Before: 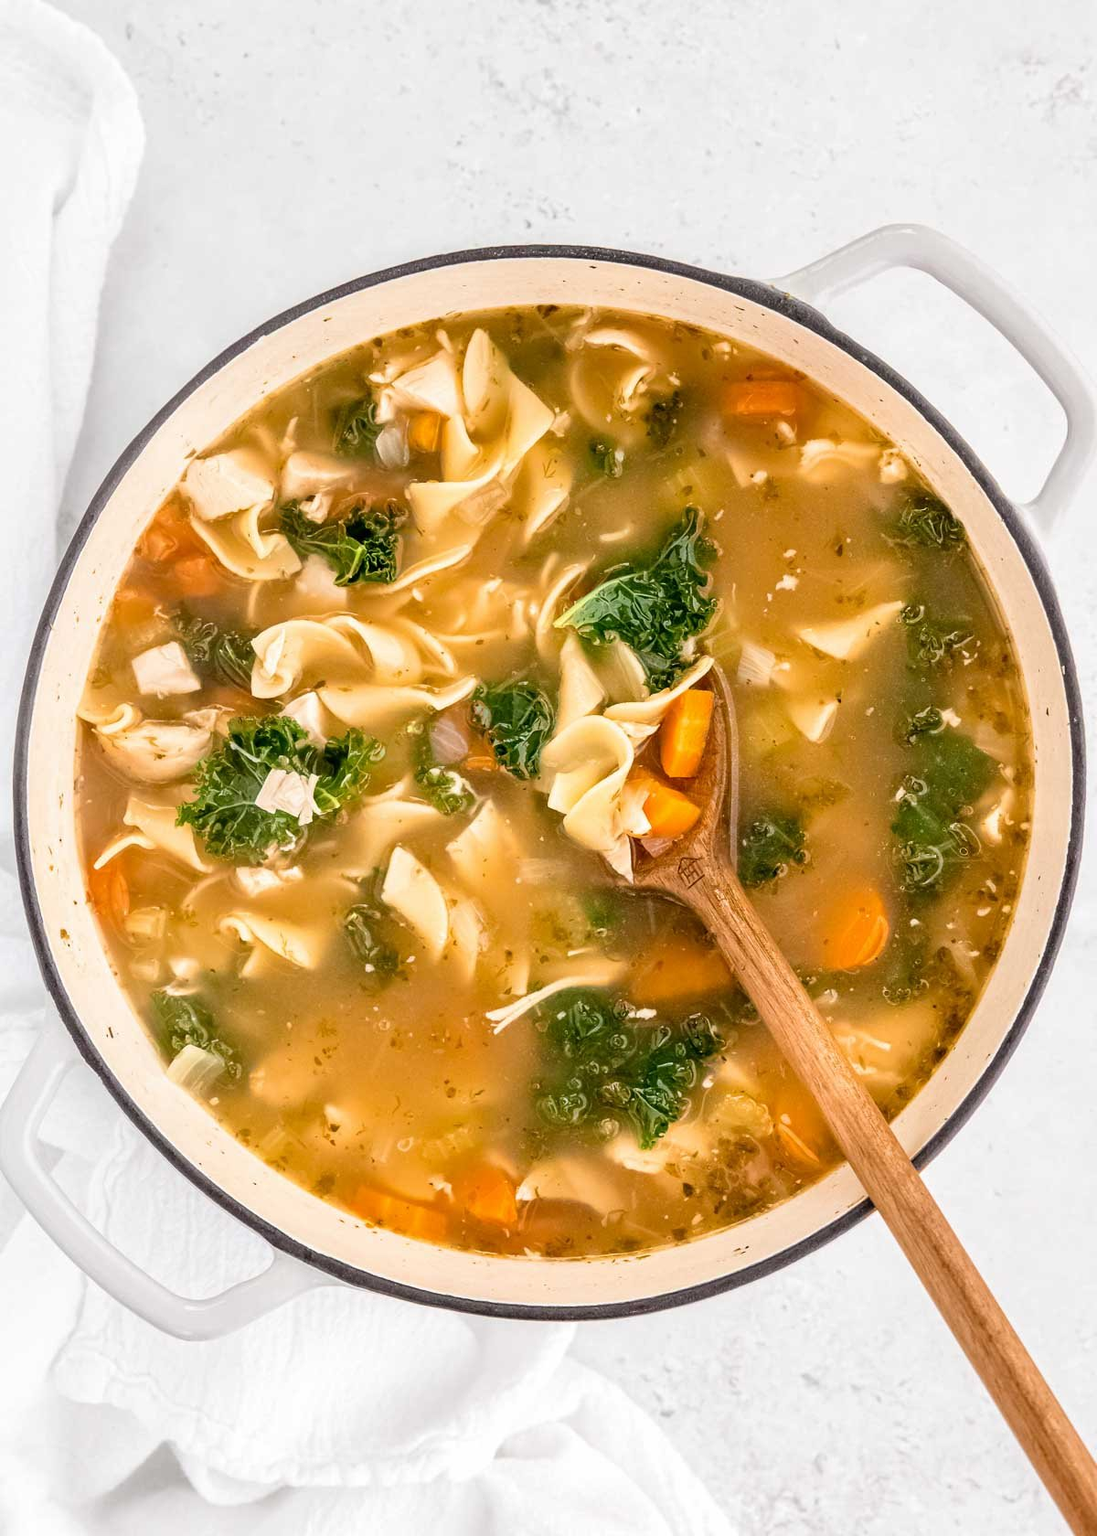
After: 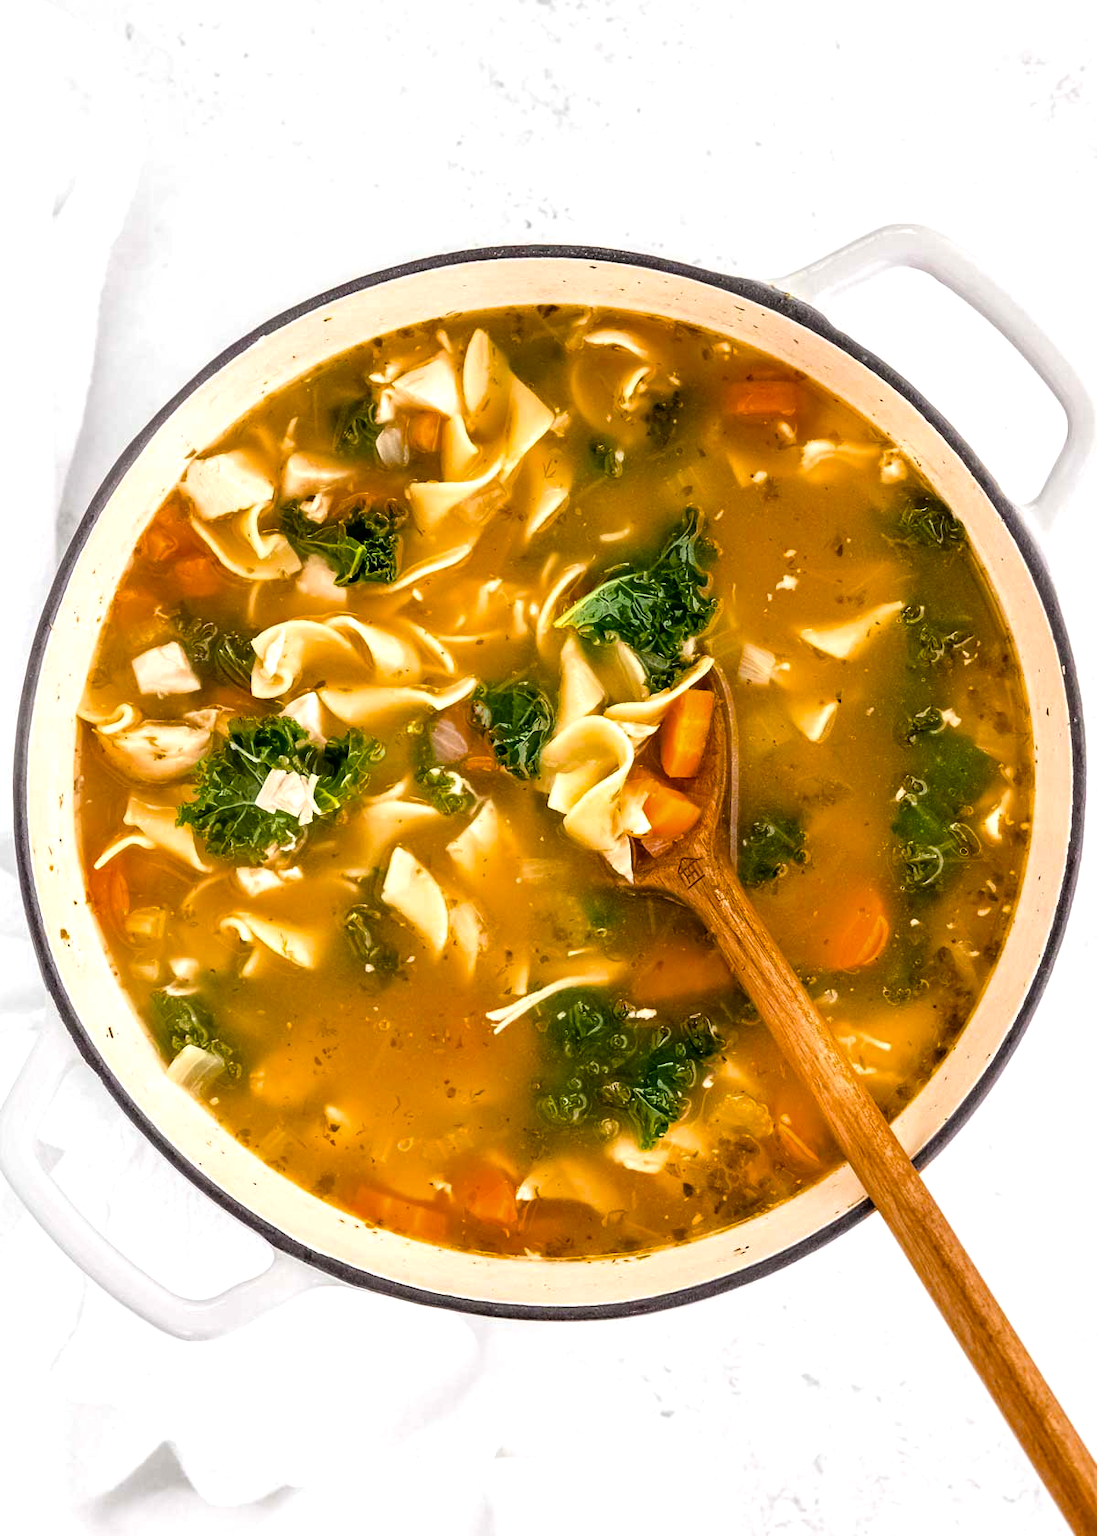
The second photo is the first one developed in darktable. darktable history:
color balance rgb: perceptual saturation grading › global saturation 19.431%, global vibrance 9.384%, contrast 14.705%, saturation formula JzAzBz (2021)
